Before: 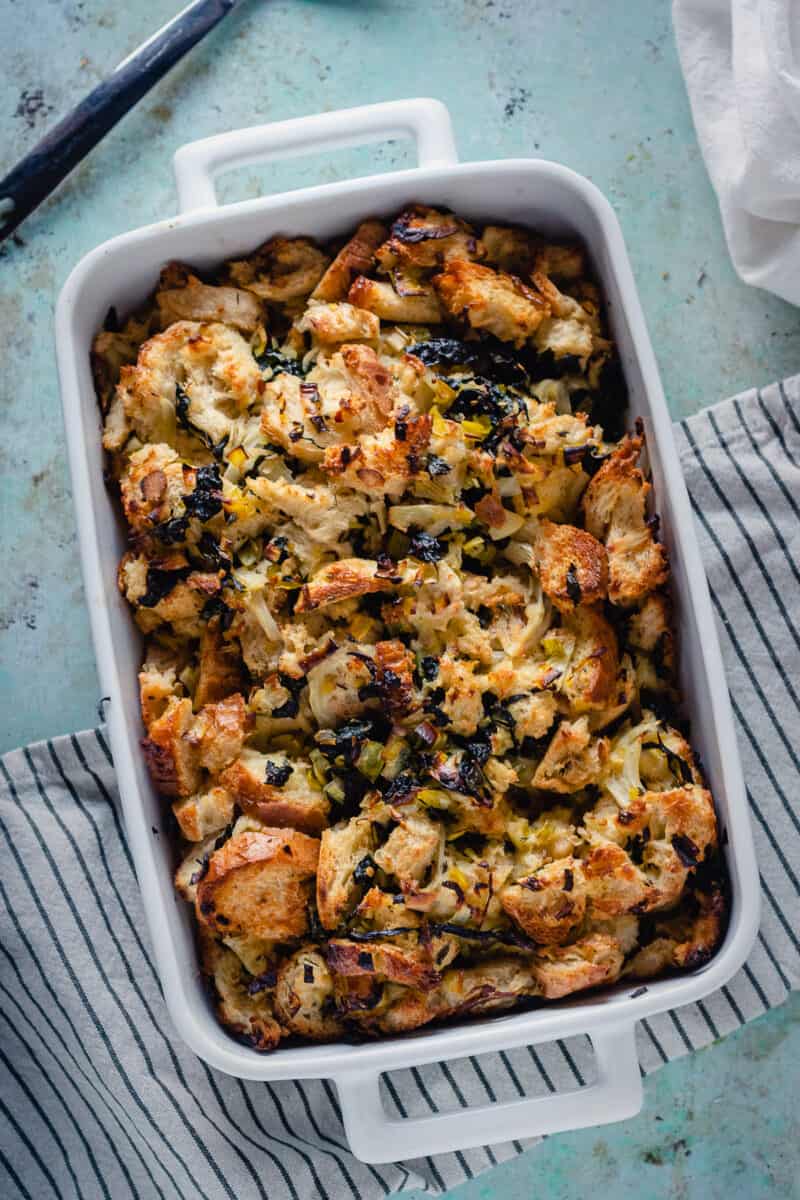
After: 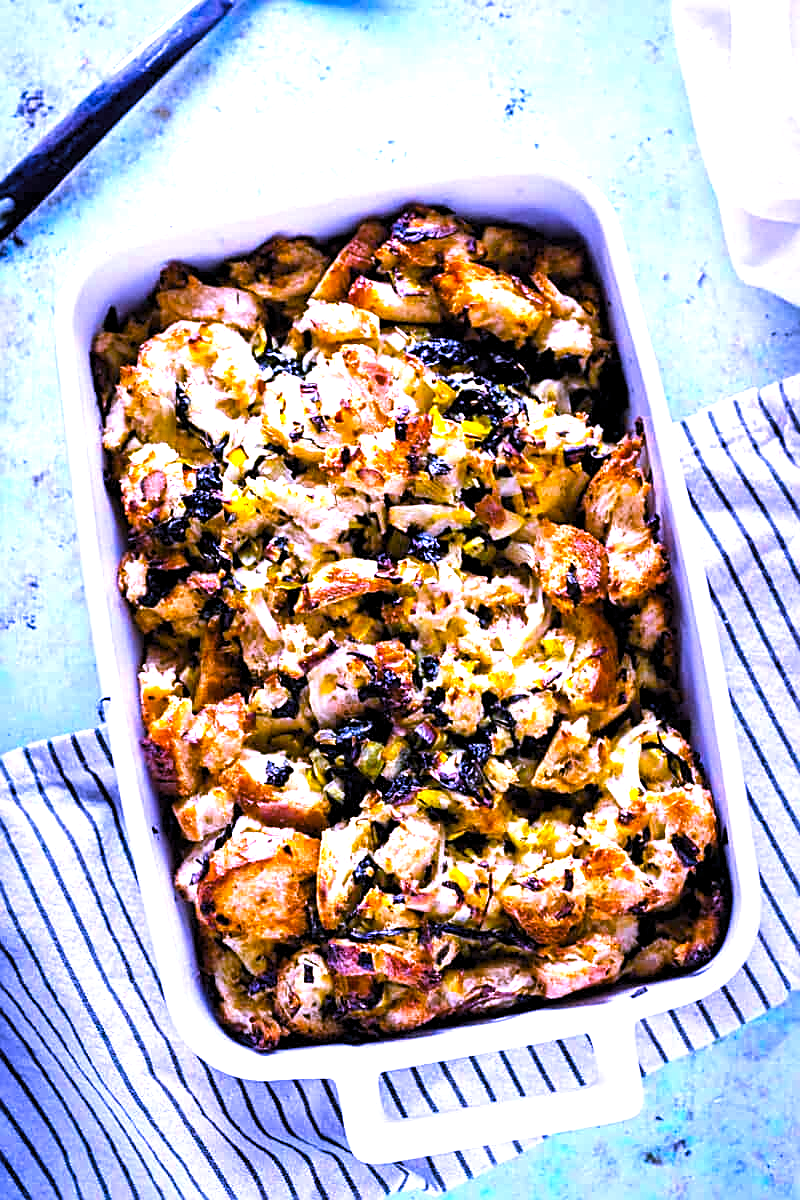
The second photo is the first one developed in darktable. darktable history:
color balance rgb: perceptual saturation grading › global saturation 30%, global vibrance 10%
base curve: curves: ch0 [(0, 0) (0.495, 0.917) (1, 1)], preserve colors none
levels: levels [0.052, 0.496, 0.908]
sharpen: on, module defaults
white balance: red 0.98, blue 1.61
